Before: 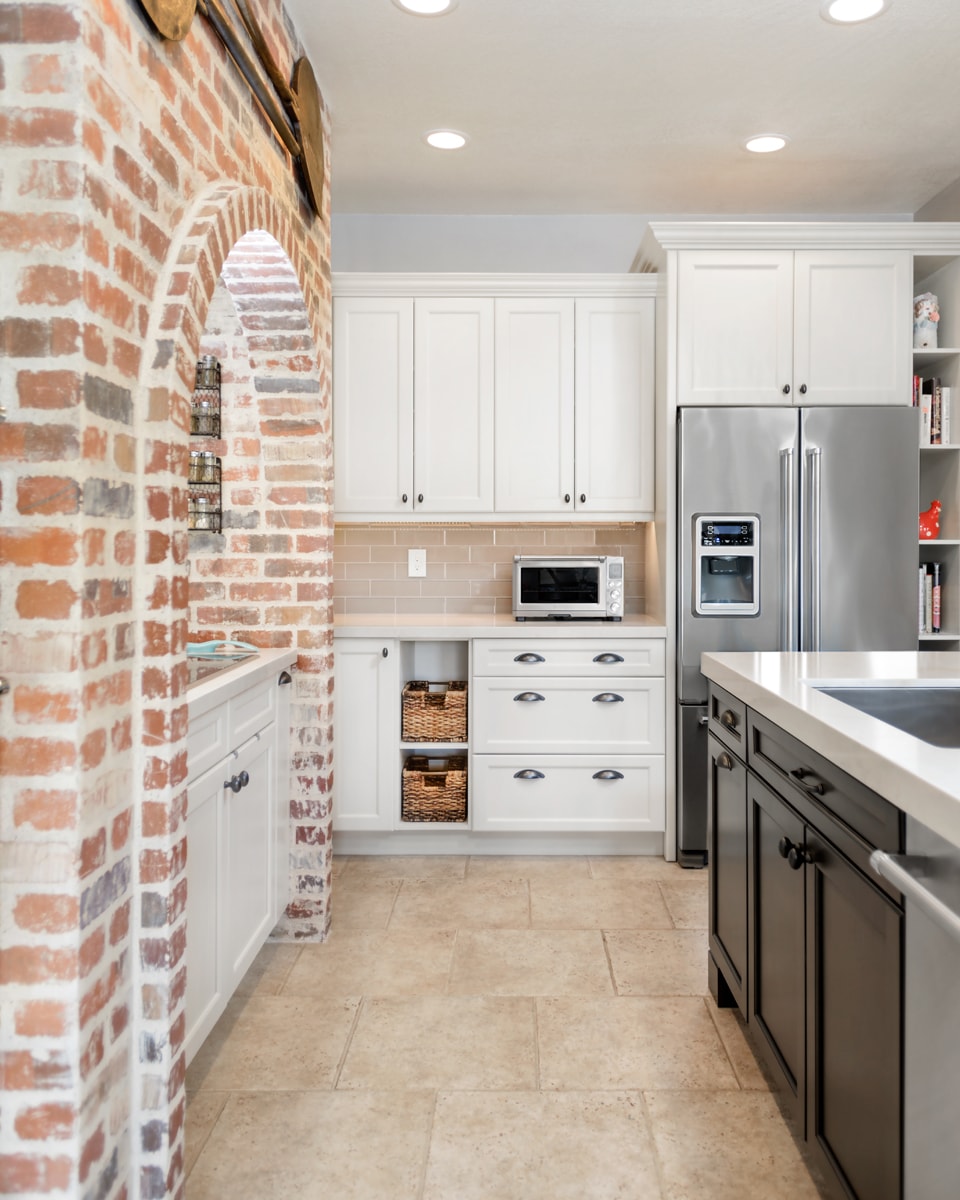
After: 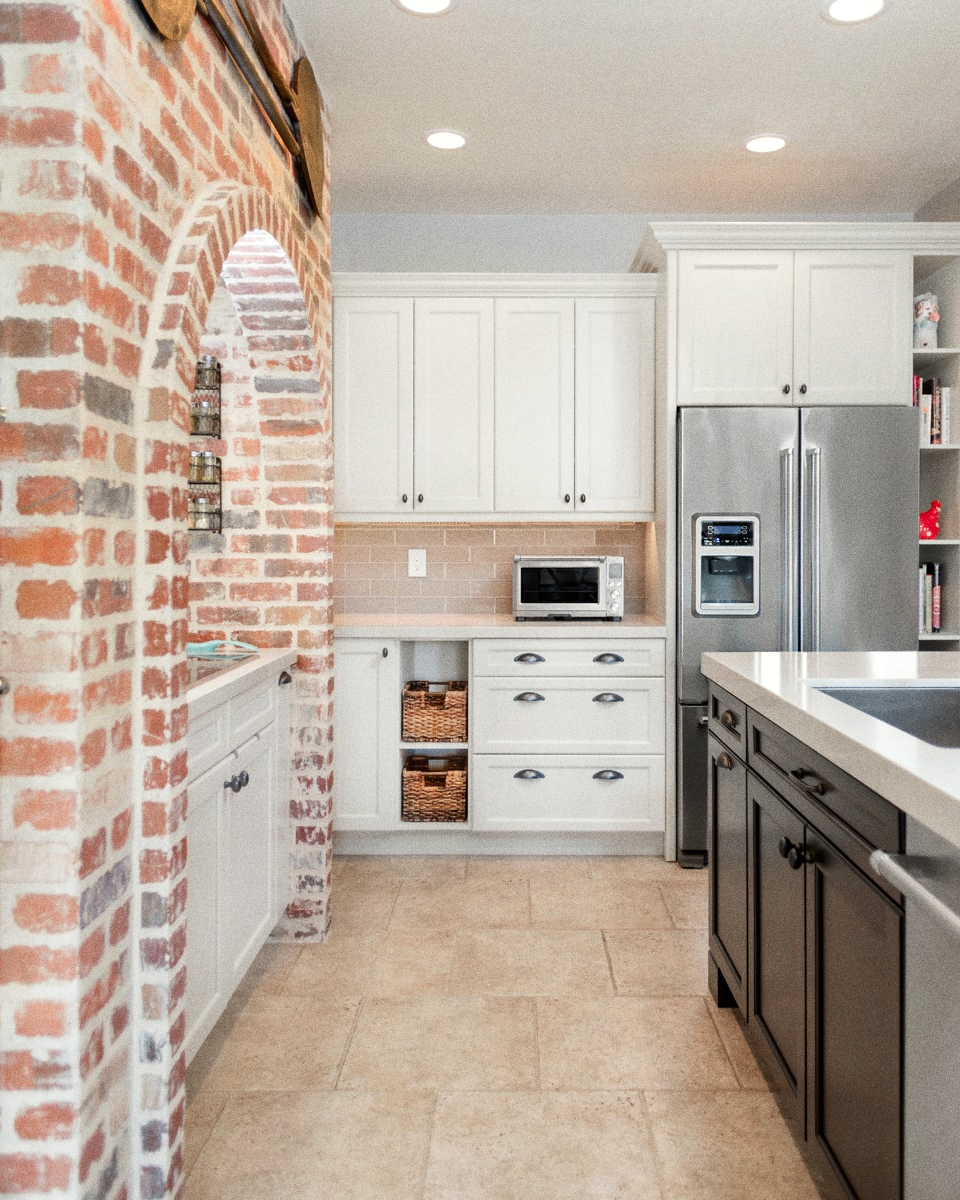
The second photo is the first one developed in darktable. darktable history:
color calibration: output R [0.946, 0.065, -0.013, 0], output G [-0.246, 1.264, -0.017, 0], output B [0.046, -0.098, 1.05, 0], illuminant custom, x 0.344, y 0.359, temperature 5045.54 K
grain: coarseness 8.68 ISO, strength 31.94%
